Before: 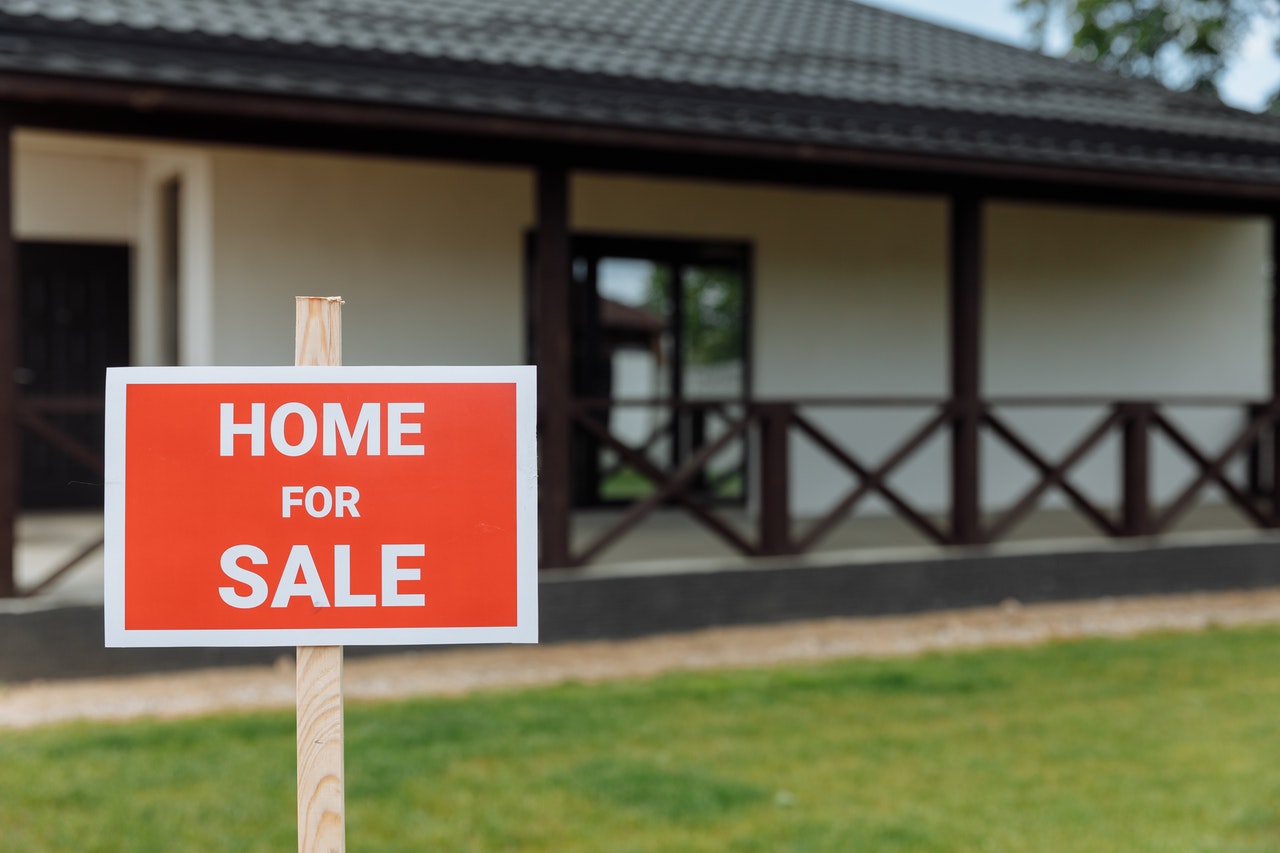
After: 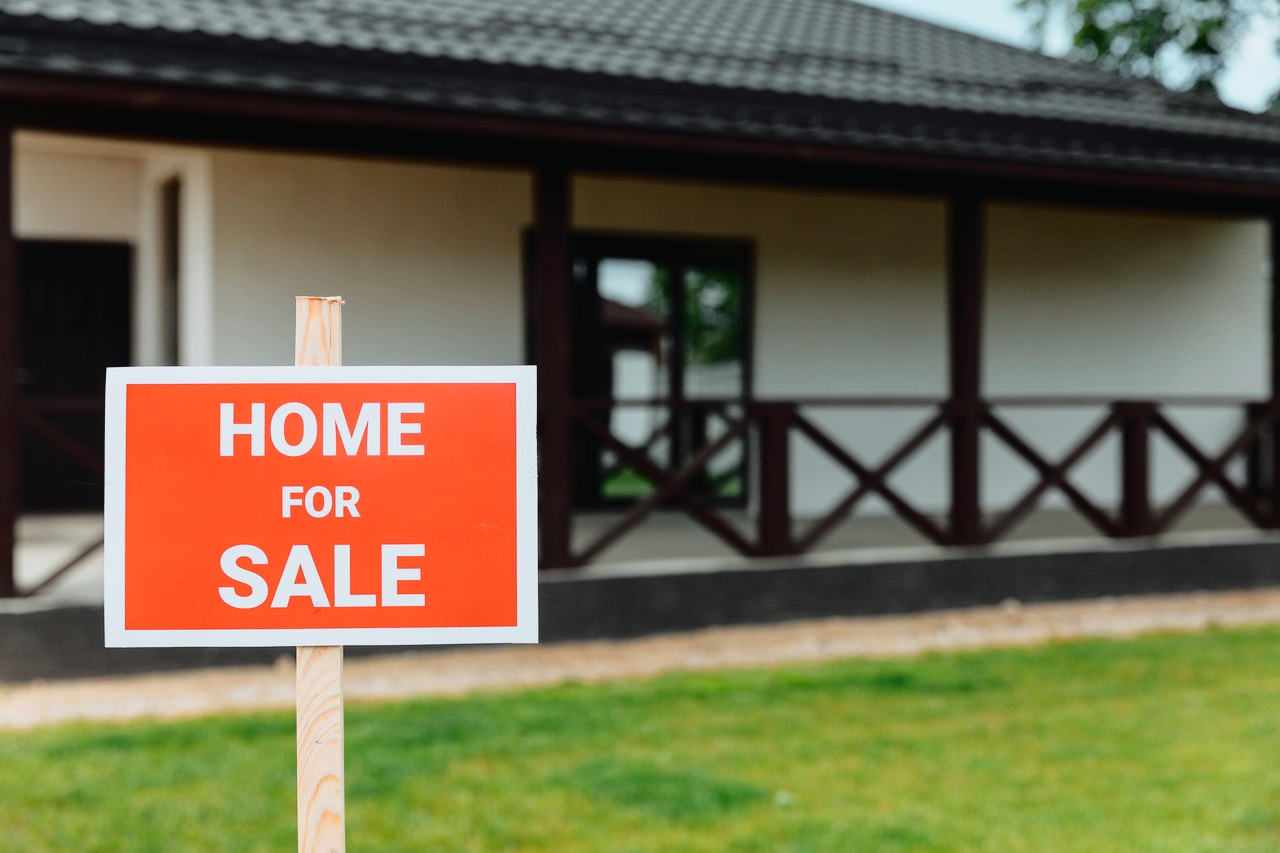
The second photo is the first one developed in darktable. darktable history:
tone curve: curves: ch0 [(0, 0.014) (0.17, 0.099) (0.398, 0.423) (0.728, 0.808) (0.877, 0.91) (0.99, 0.955)]; ch1 [(0, 0) (0.377, 0.325) (0.493, 0.491) (0.505, 0.504) (0.515, 0.515) (0.554, 0.575) (0.623, 0.643) (0.701, 0.718) (1, 1)]; ch2 [(0, 0) (0.423, 0.453) (0.481, 0.485) (0.501, 0.501) (0.531, 0.527) (0.586, 0.597) (0.663, 0.706) (0.717, 0.753) (1, 0.991)], color space Lab, independent channels
